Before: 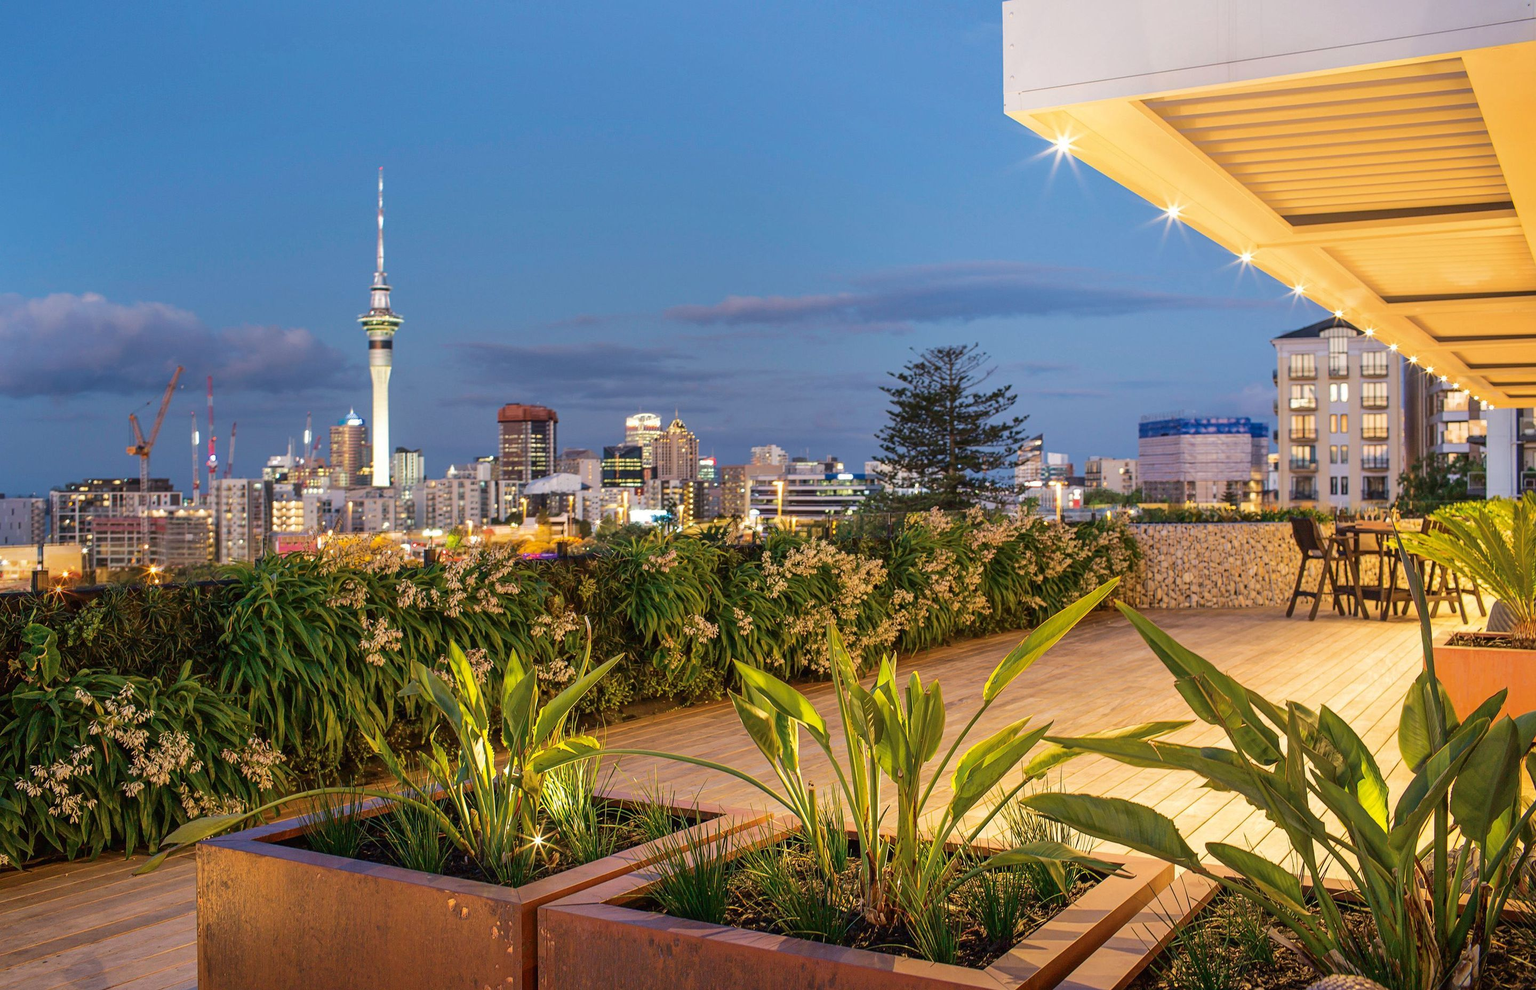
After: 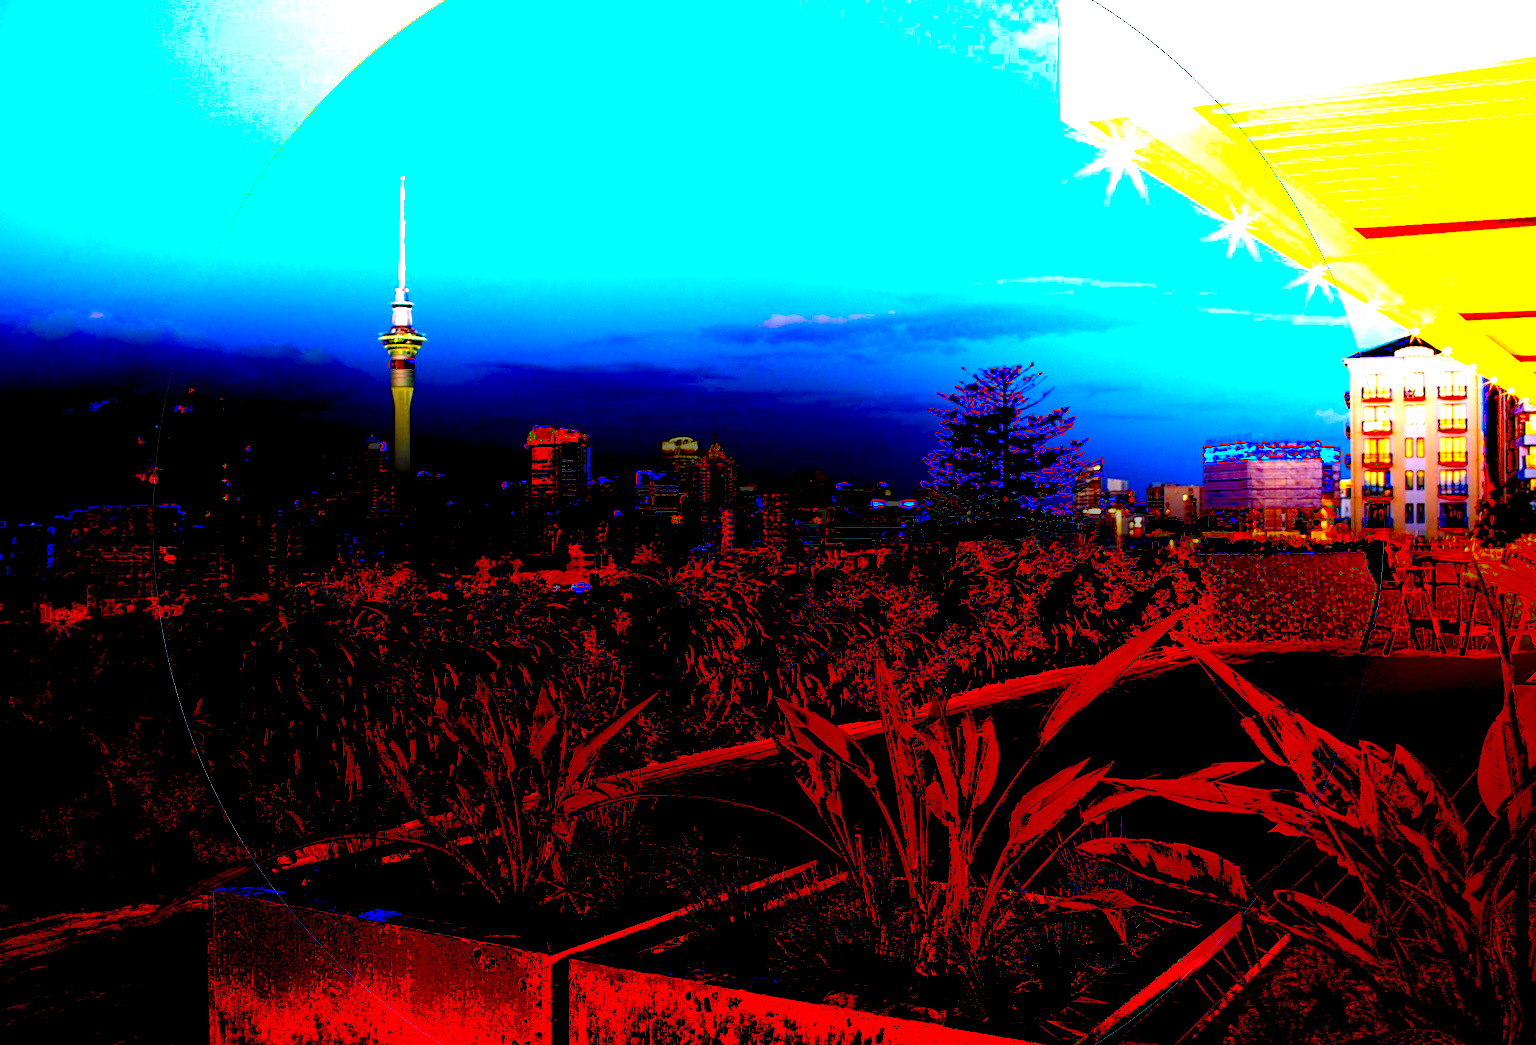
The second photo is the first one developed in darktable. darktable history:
crop and rotate: left 0%, right 5.328%
vignetting: brightness -0.984, saturation 0.494, unbound false
exposure: black level correction 0.099, exposure 3.002 EV, compensate highlight preservation false
local contrast: on, module defaults
